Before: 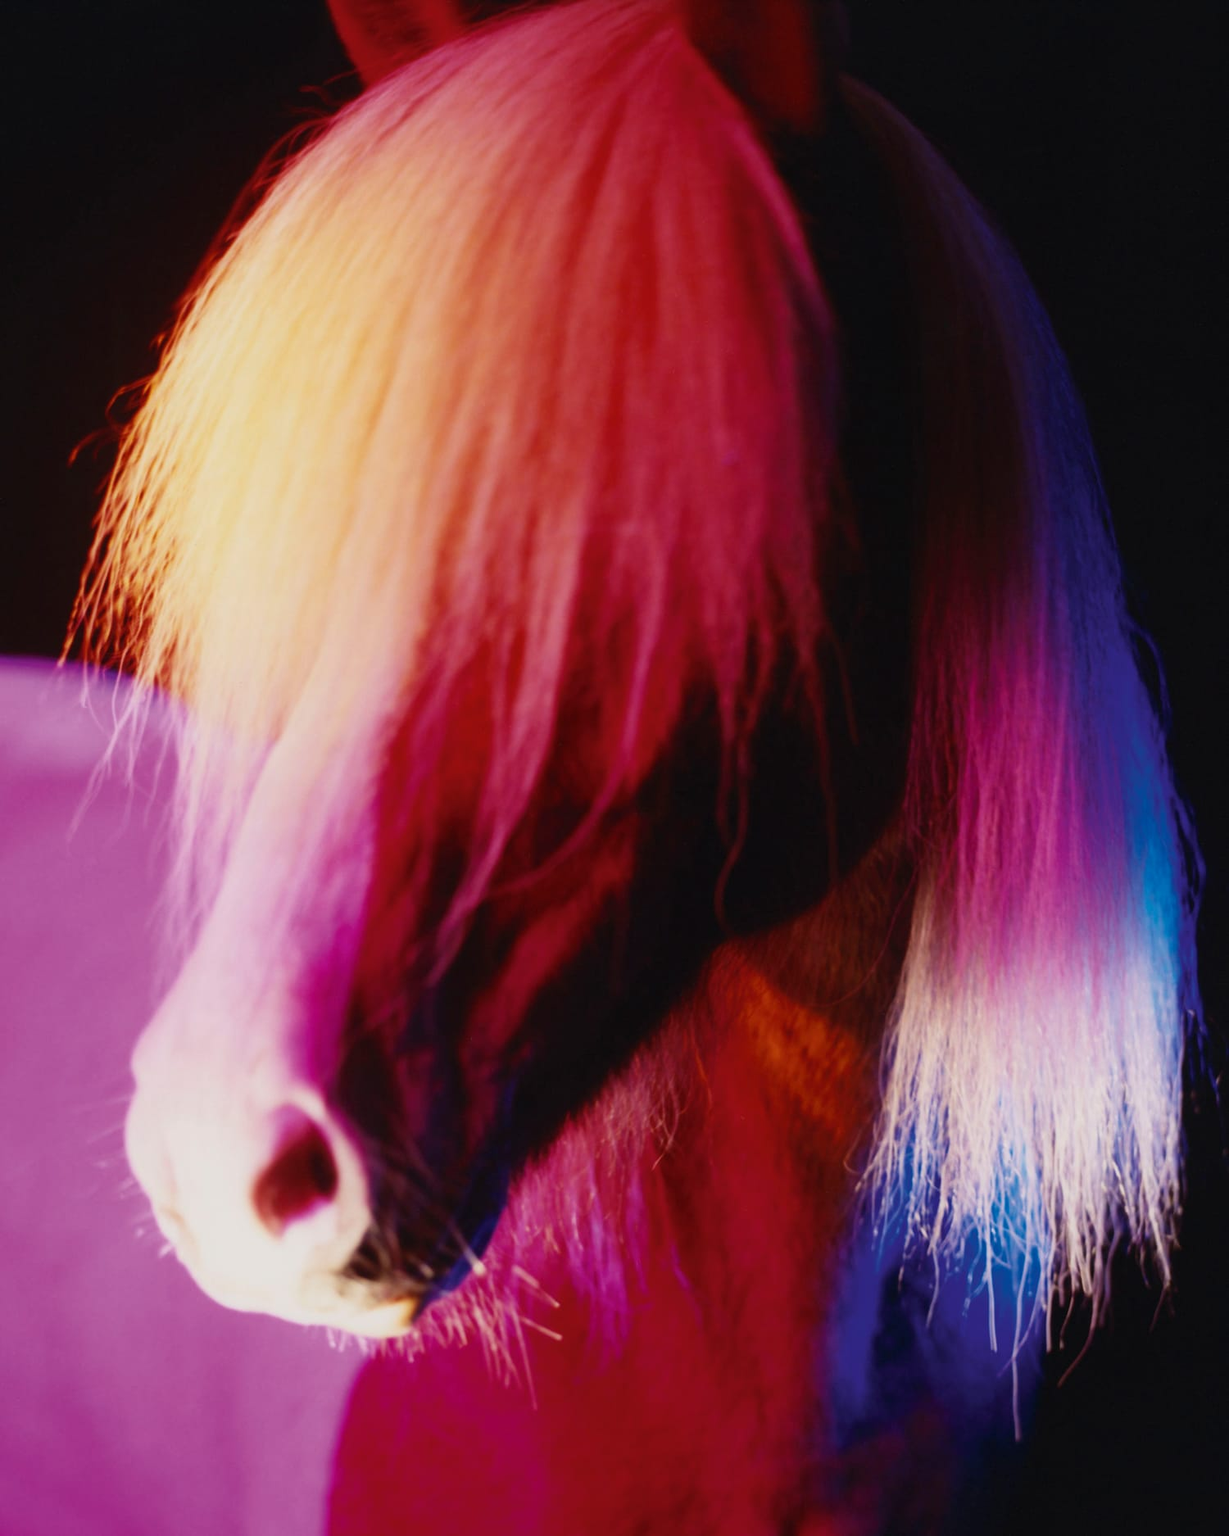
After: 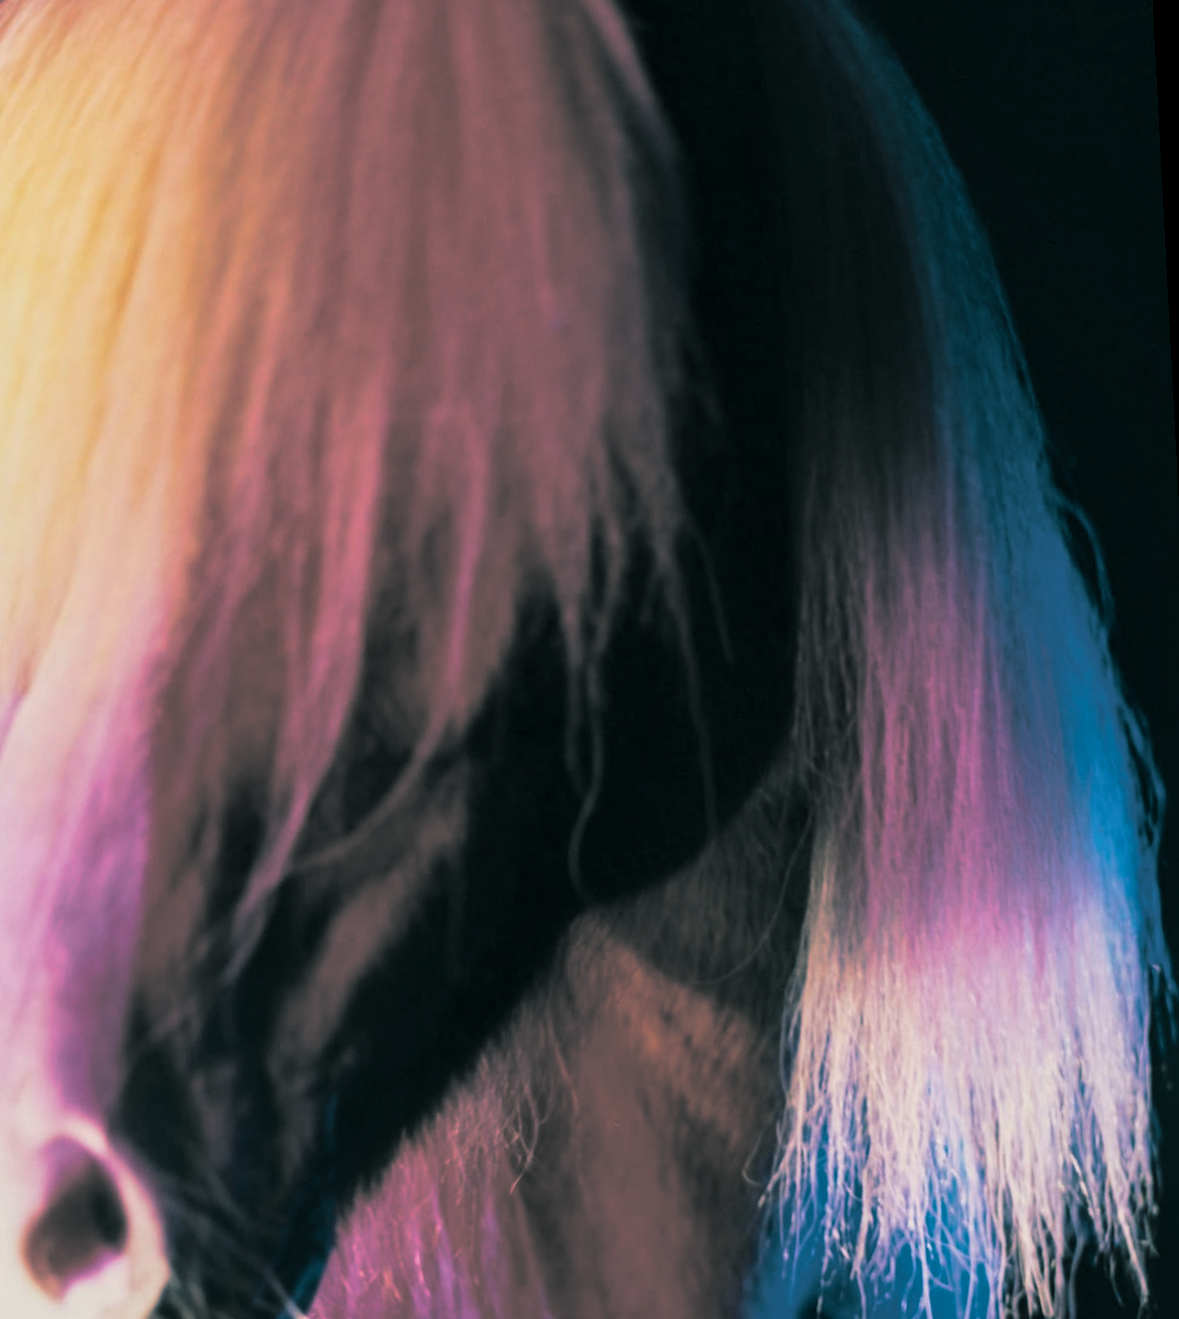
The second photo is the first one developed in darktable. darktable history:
local contrast: on, module defaults
tone equalizer: on, module defaults
crop and rotate: left 20.74%, top 7.912%, right 0.375%, bottom 13.378%
split-toning: shadows › hue 186.43°, highlights › hue 49.29°, compress 30.29%
rotate and perspective: rotation -3°, crop left 0.031, crop right 0.968, crop top 0.07, crop bottom 0.93
